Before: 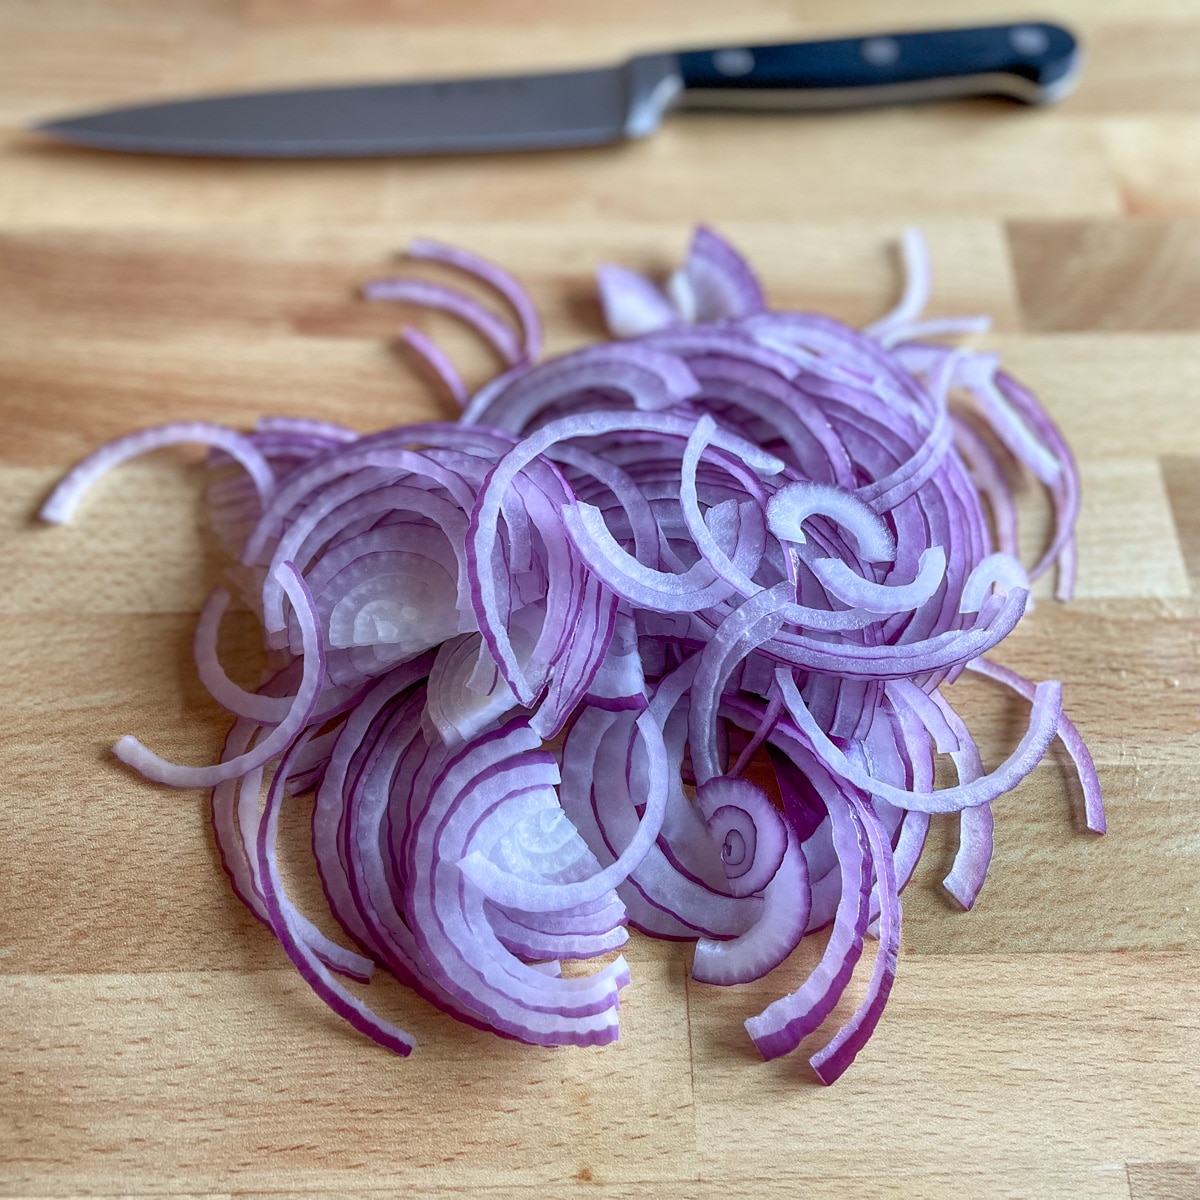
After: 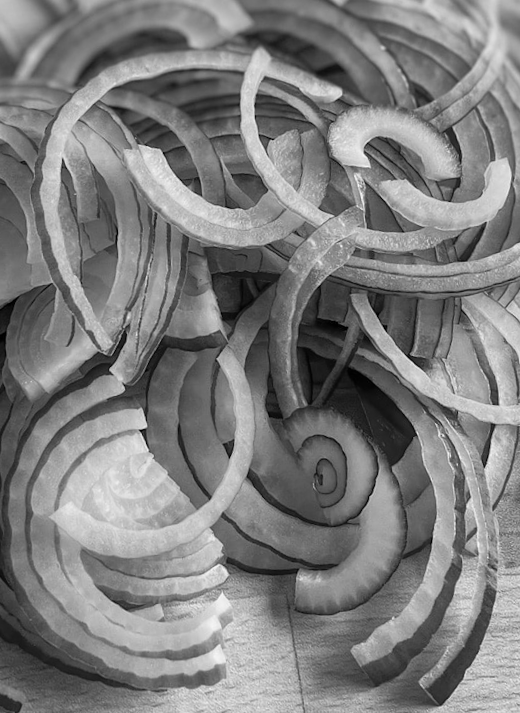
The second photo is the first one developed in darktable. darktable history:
monochrome: on, module defaults
crop: left 35.432%, top 26.233%, right 20.145%, bottom 3.432%
shadows and highlights: shadows color adjustment 97.66%, soften with gaussian
rotate and perspective: rotation -5°, crop left 0.05, crop right 0.952, crop top 0.11, crop bottom 0.89
